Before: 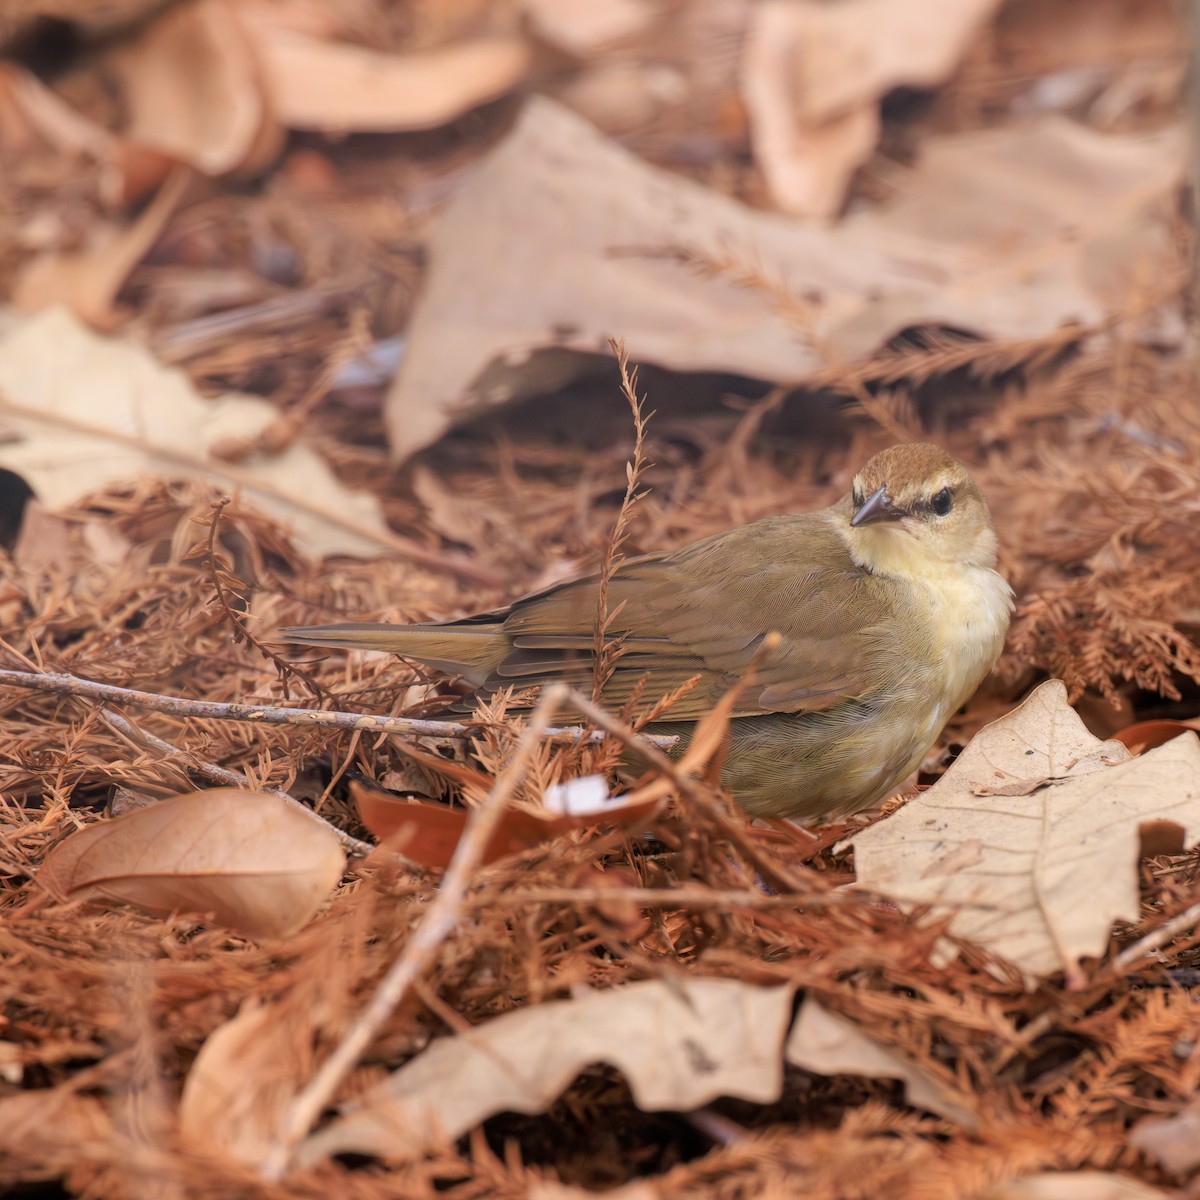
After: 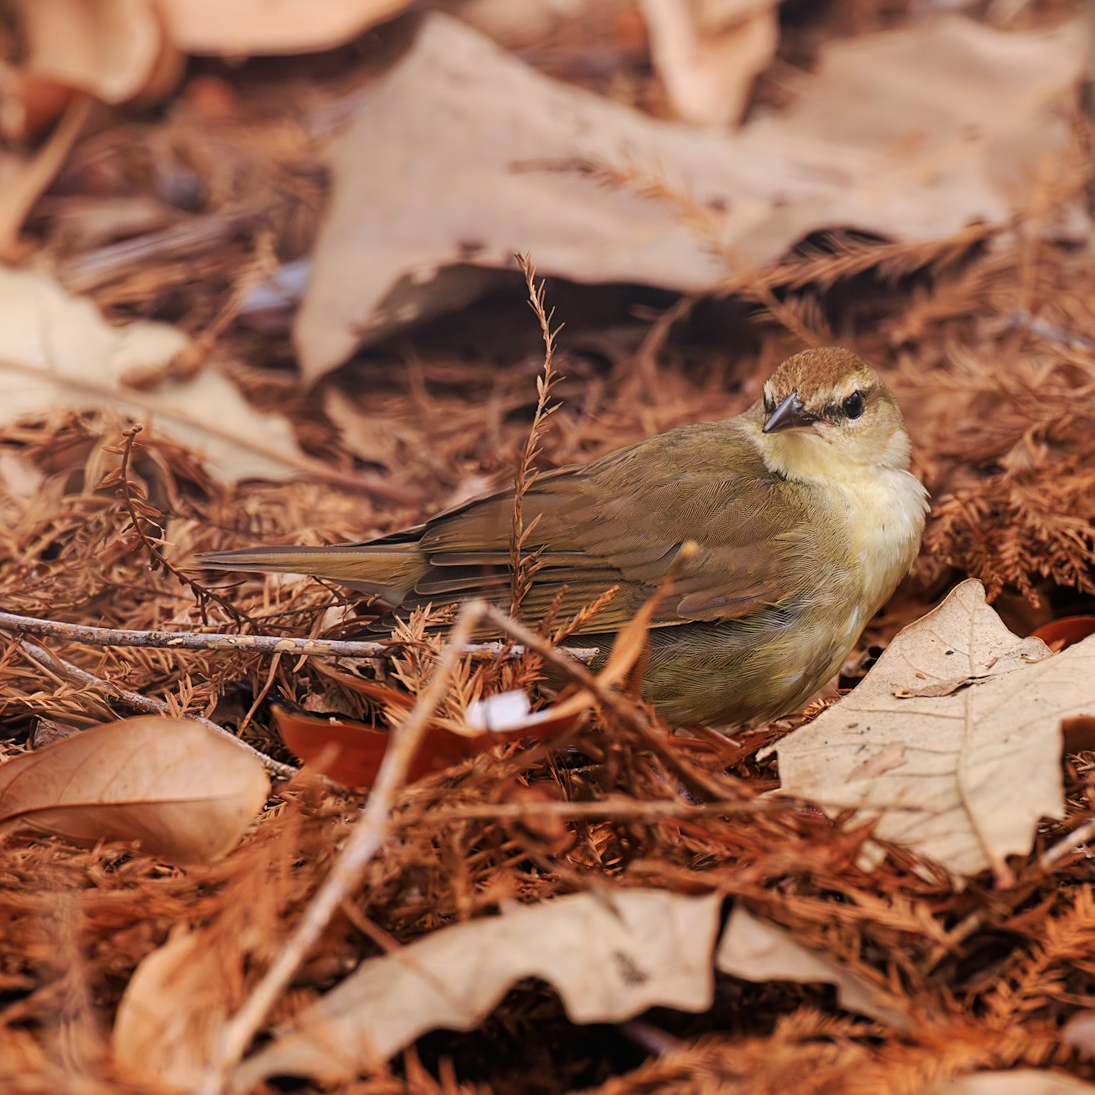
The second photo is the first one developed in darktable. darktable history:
crop and rotate: angle 1.96°, left 5.673%, top 5.673%
tone curve: curves: ch0 [(0, 0) (0.003, 0.008) (0.011, 0.011) (0.025, 0.014) (0.044, 0.021) (0.069, 0.029) (0.1, 0.042) (0.136, 0.06) (0.177, 0.09) (0.224, 0.126) (0.277, 0.177) (0.335, 0.243) (0.399, 0.31) (0.468, 0.388) (0.543, 0.484) (0.623, 0.585) (0.709, 0.683) (0.801, 0.775) (0.898, 0.873) (1, 1)], preserve colors none
sharpen: on, module defaults
